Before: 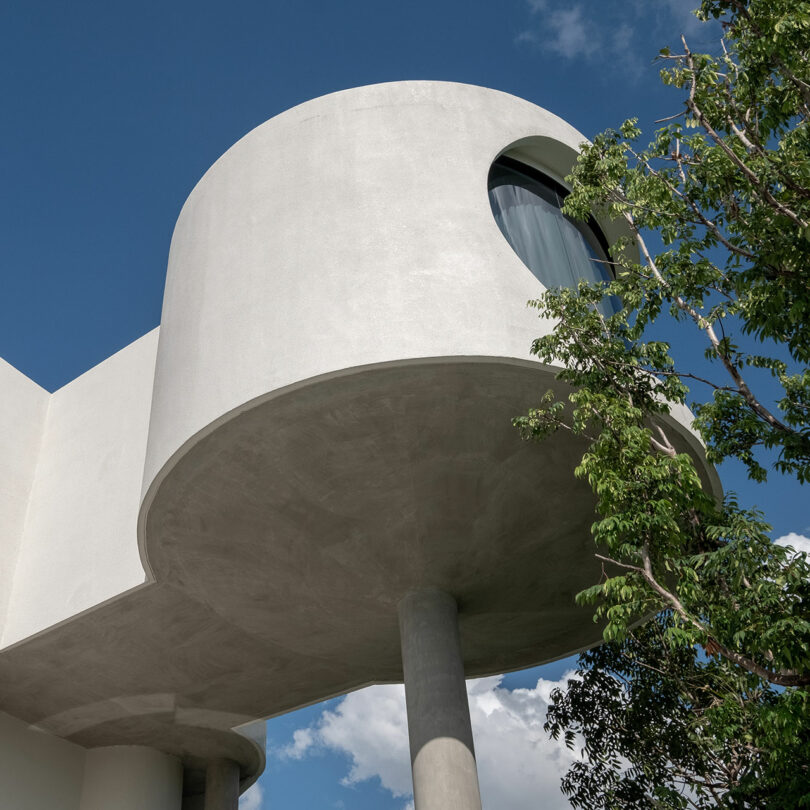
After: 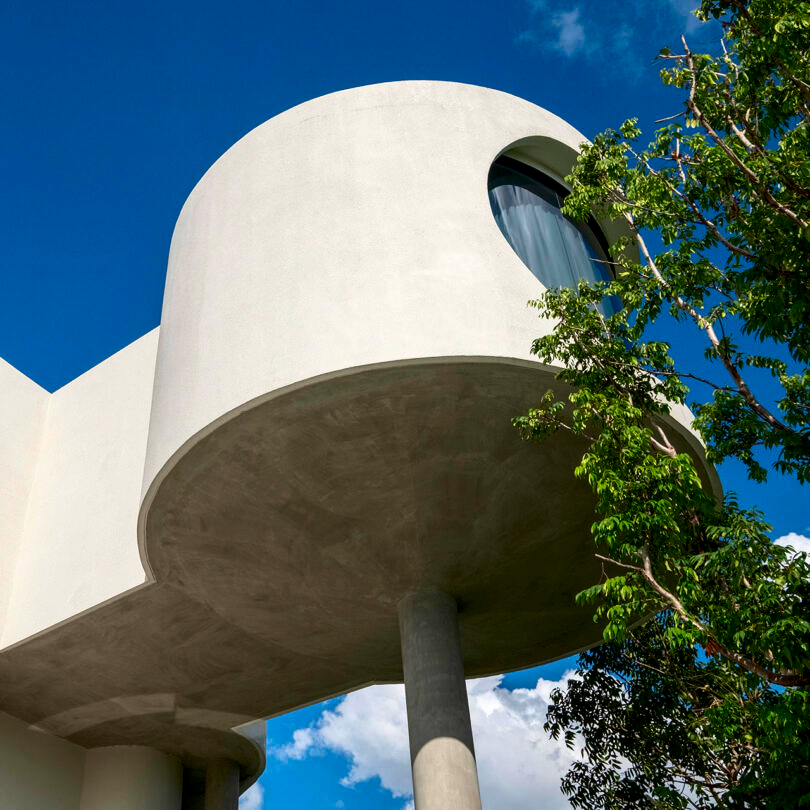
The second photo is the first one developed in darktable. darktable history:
local contrast: highlights 100%, shadows 100%, detail 120%, midtone range 0.2
contrast brightness saturation: contrast 0.26, brightness 0.02, saturation 0.87
